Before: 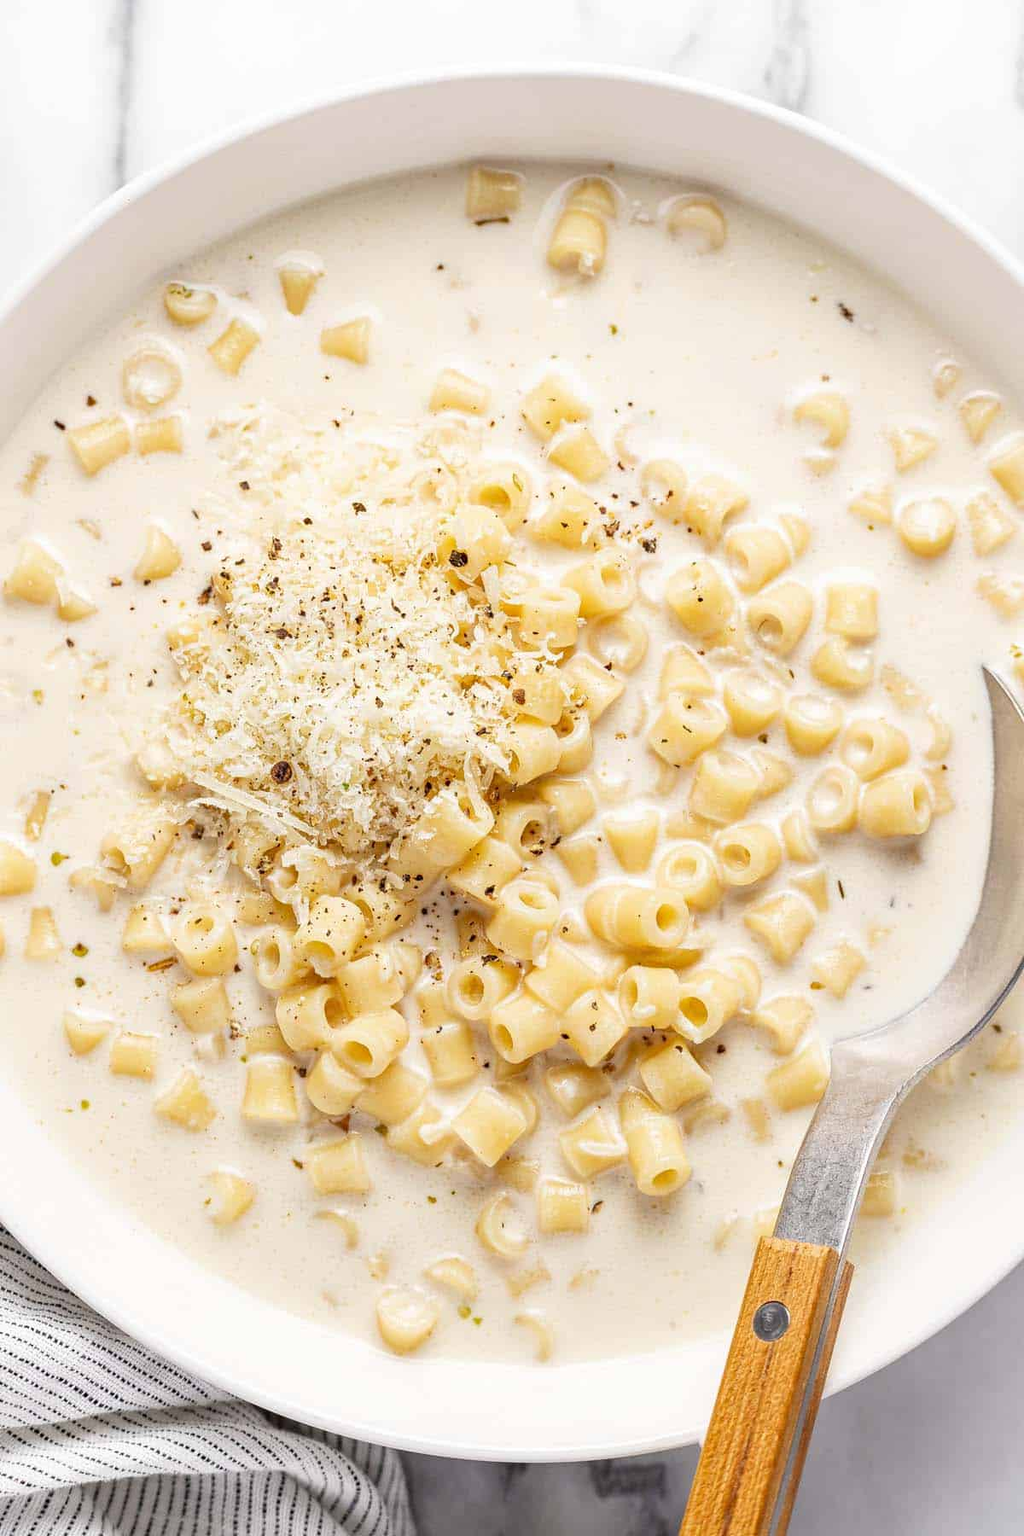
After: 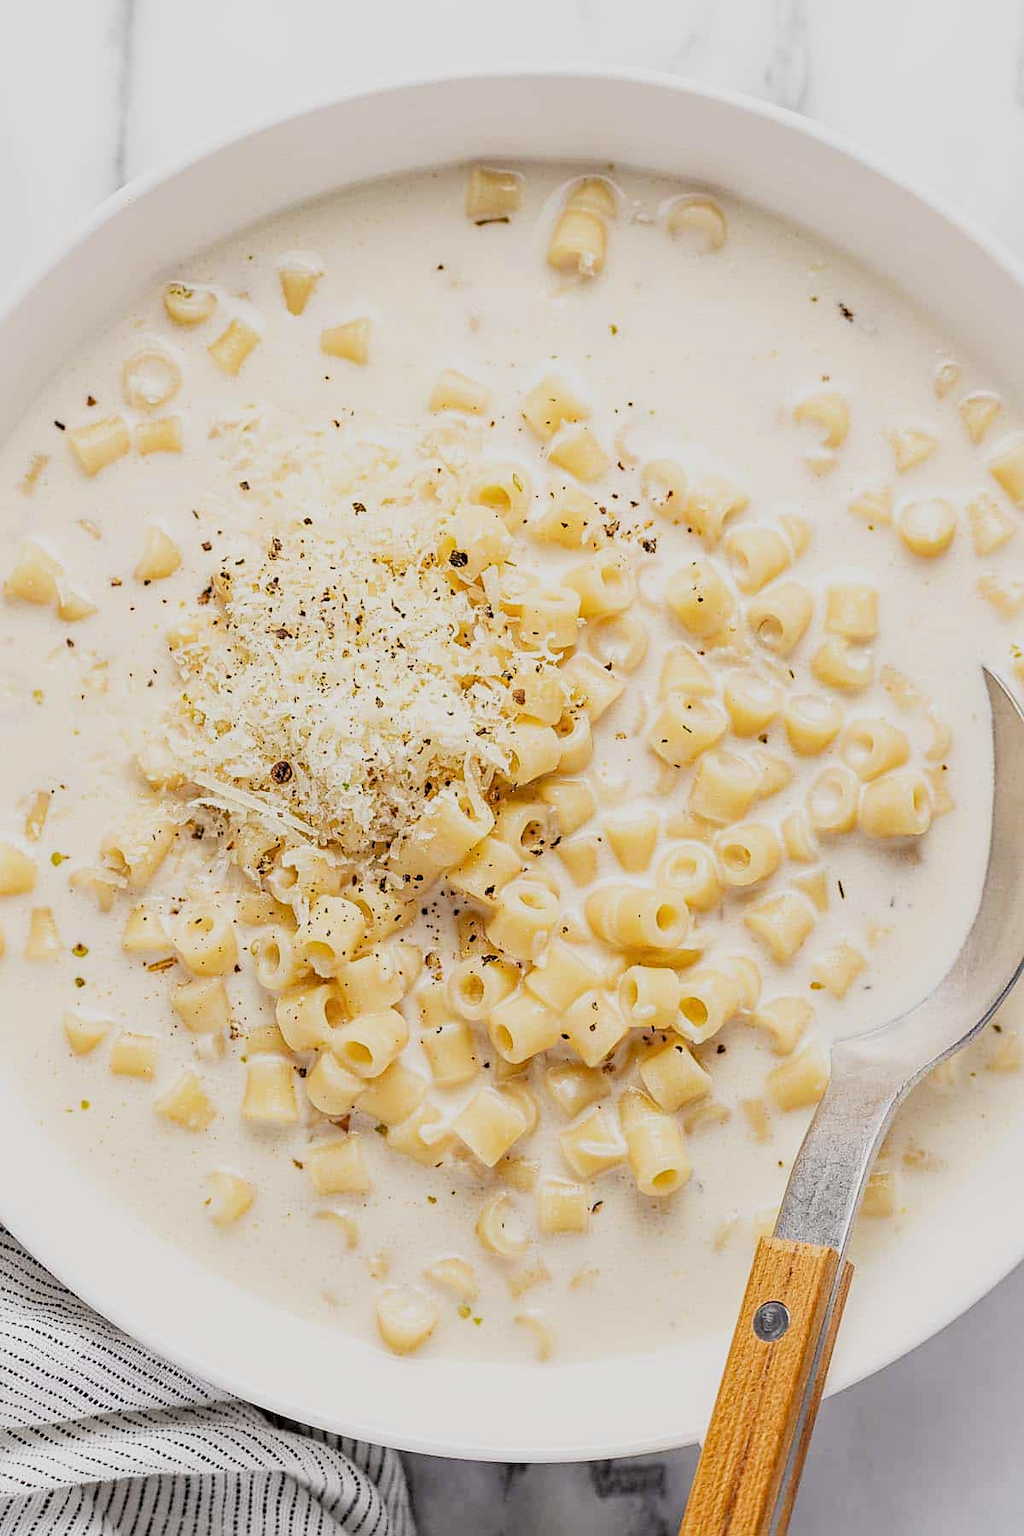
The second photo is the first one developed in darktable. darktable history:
filmic rgb: black relative exposure -7.56 EV, white relative exposure 4.6 EV, target black luminance 0%, hardness 3.58, latitude 50.38%, contrast 1.028, highlights saturation mix 8.74%, shadows ↔ highlights balance -0.143%
sharpen: amount 0.498
